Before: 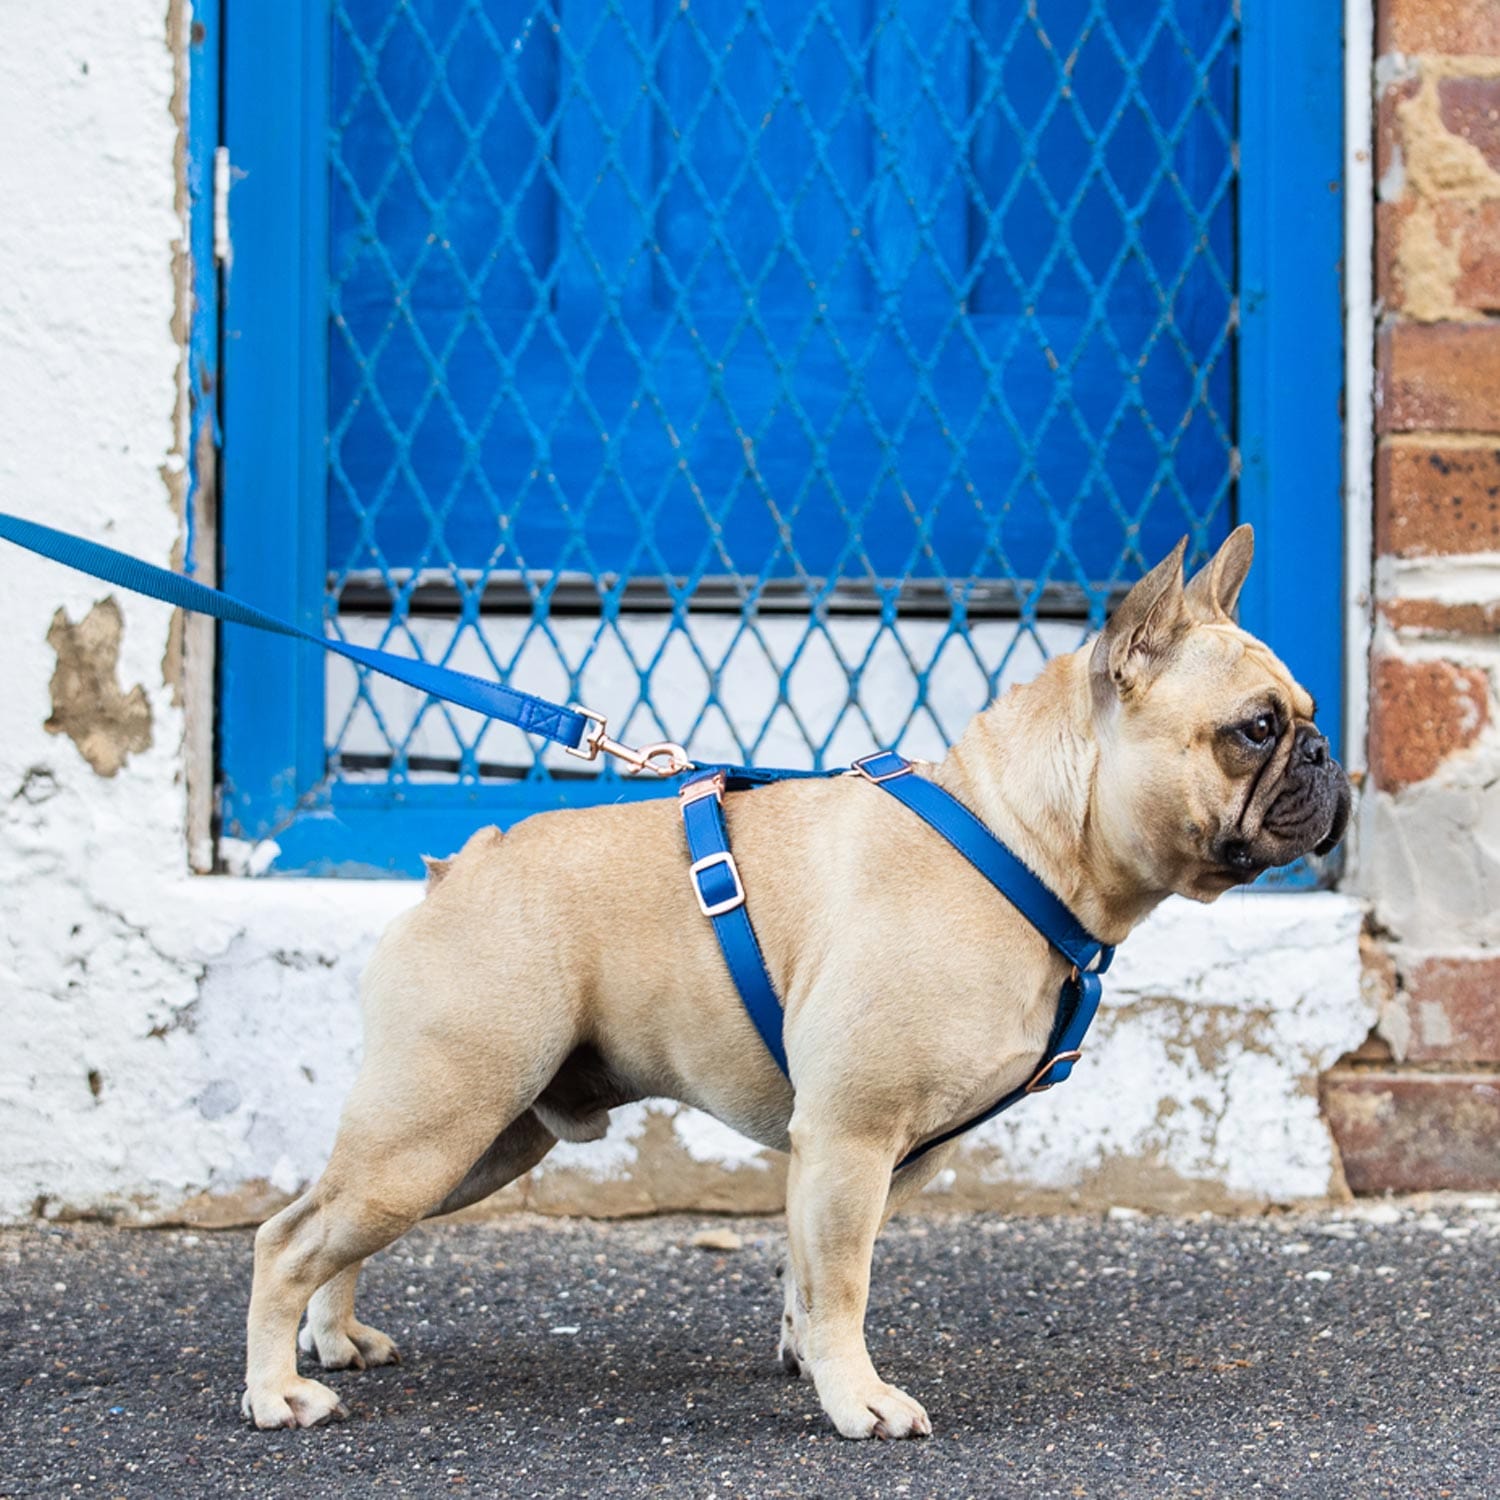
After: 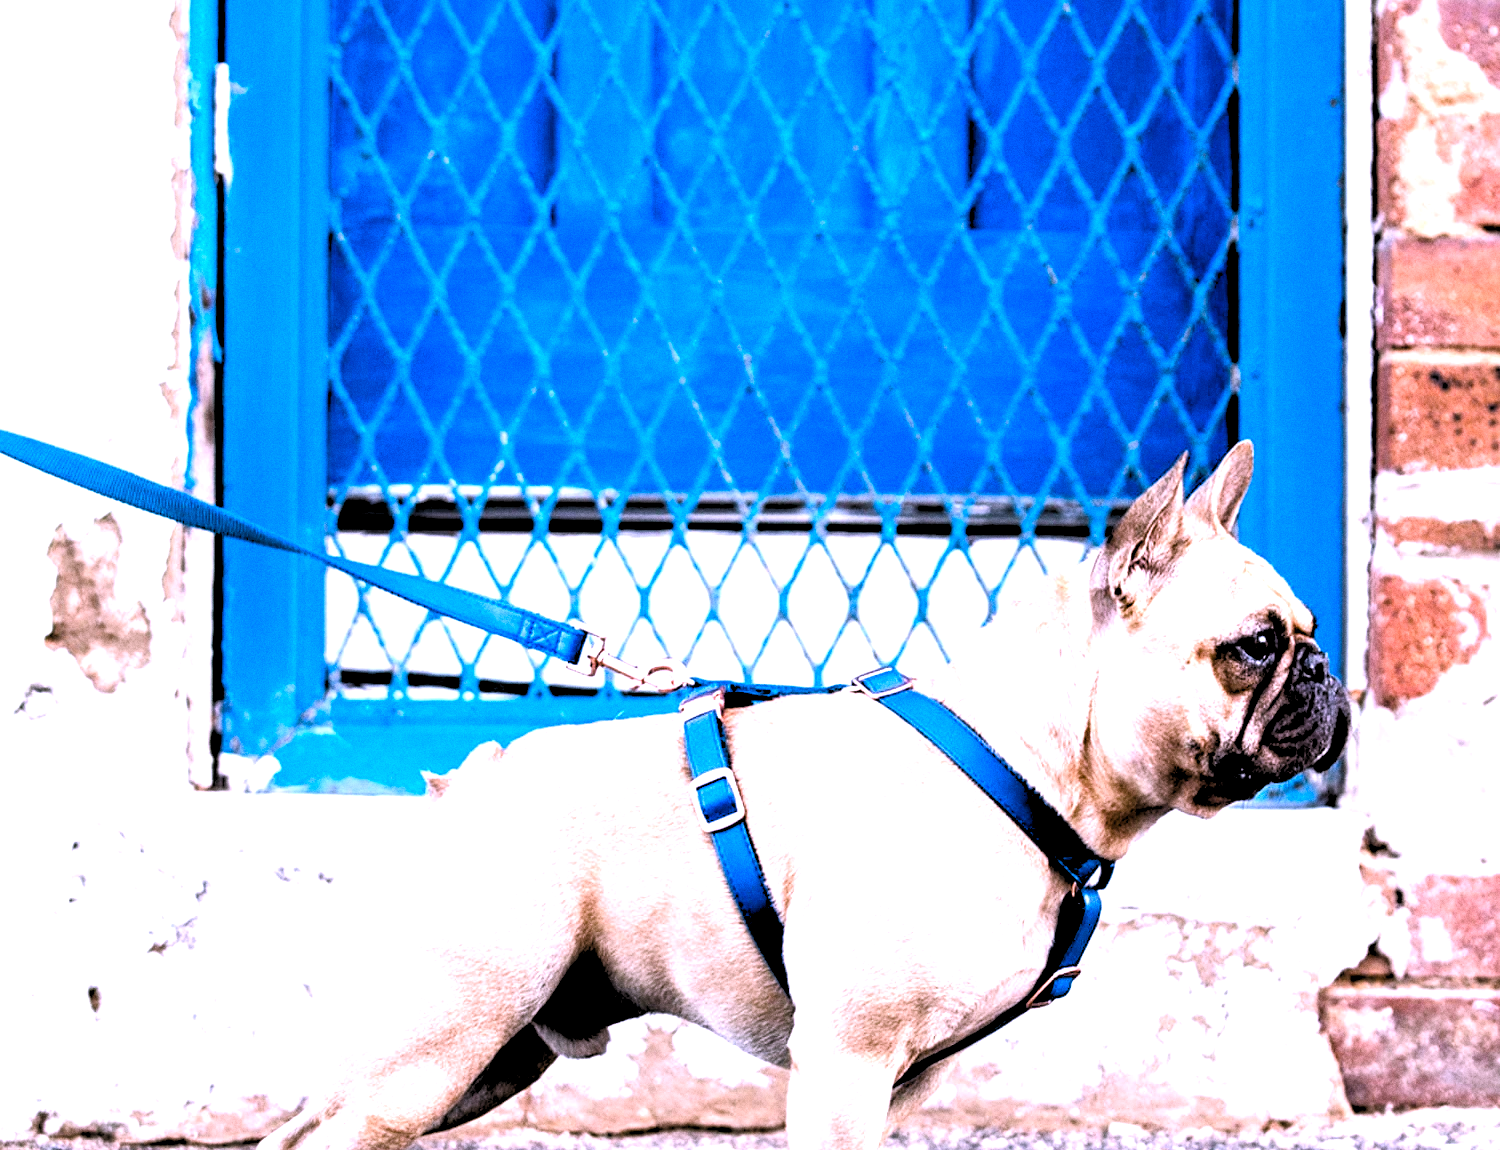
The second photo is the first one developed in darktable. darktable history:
color balance rgb: perceptual saturation grading › mid-tones 6.33%, perceptual saturation grading › shadows 72.44%, perceptual brilliance grading › highlights 11.59%, contrast 5.05%
grain: coarseness 0.09 ISO
rgb levels: levels [[0.029, 0.461, 0.922], [0, 0.5, 1], [0, 0.5, 1]]
color correction: highlights a* 15.46, highlights b* -20.56
crop: top 5.667%, bottom 17.637%
tone equalizer: -8 EV -0.75 EV, -7 EV -0.7 EV, -6 EV -0.6 EV, -5 EV -0.4 EV, -3 EV 0.4 EV, -2 EV 0.6 EV, -1 EV 0.7 EV, +0 EV 0.75 EV, edges refinement/feathering 500, mask exposure compensation -1.57 EV, preserve details no
